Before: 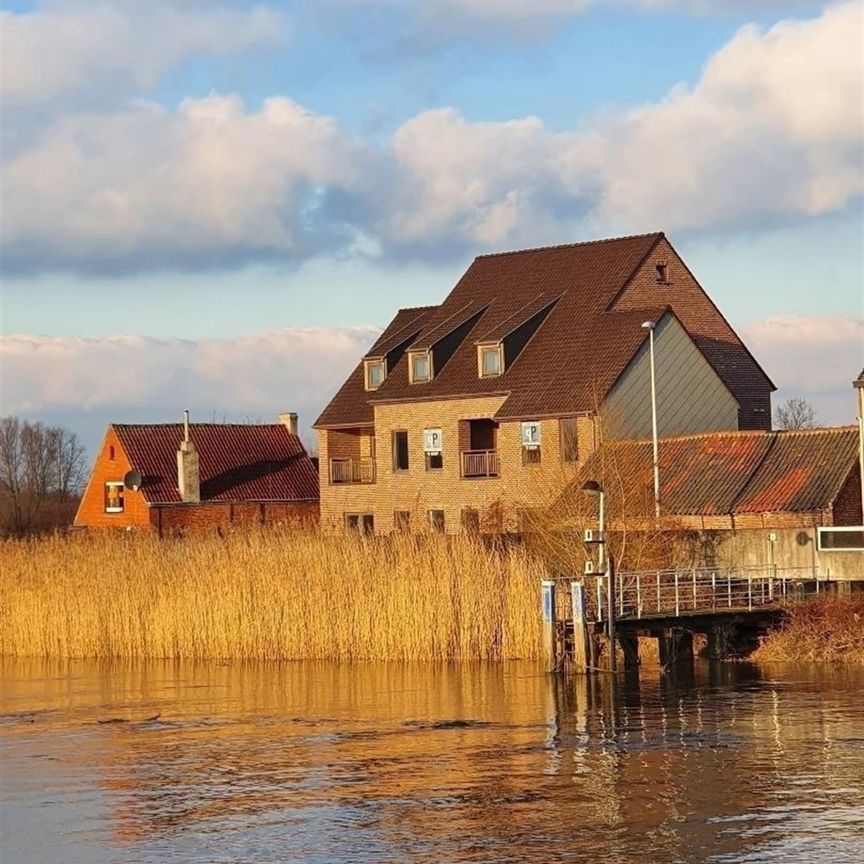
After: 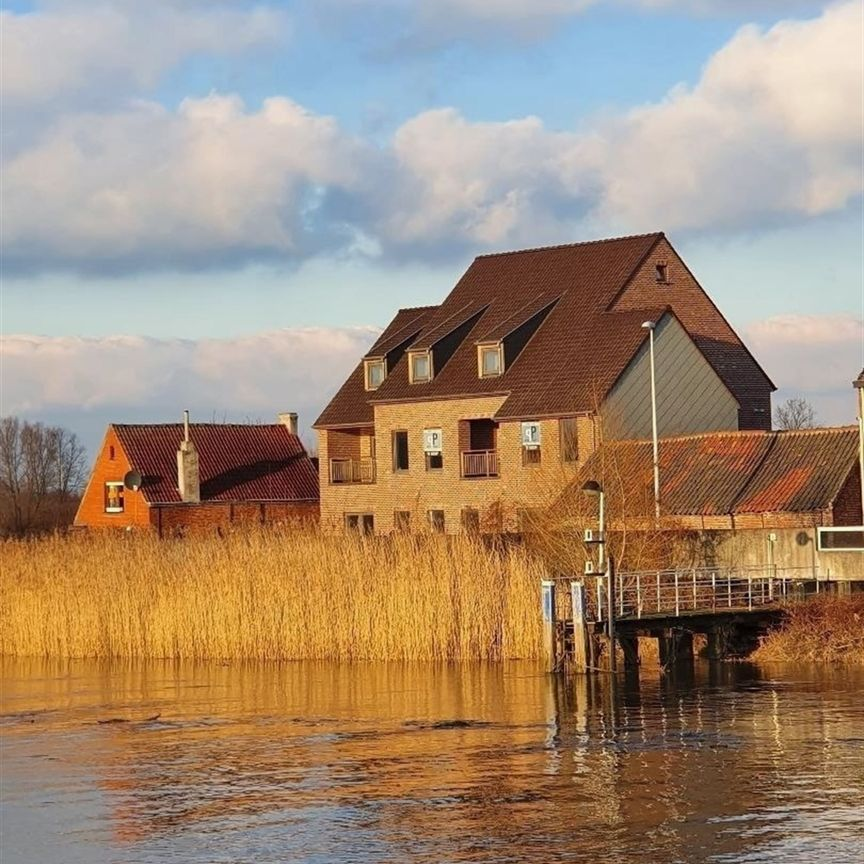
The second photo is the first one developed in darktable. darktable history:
exposure: exposure -0.048 EV, compensate highlight preservation false
